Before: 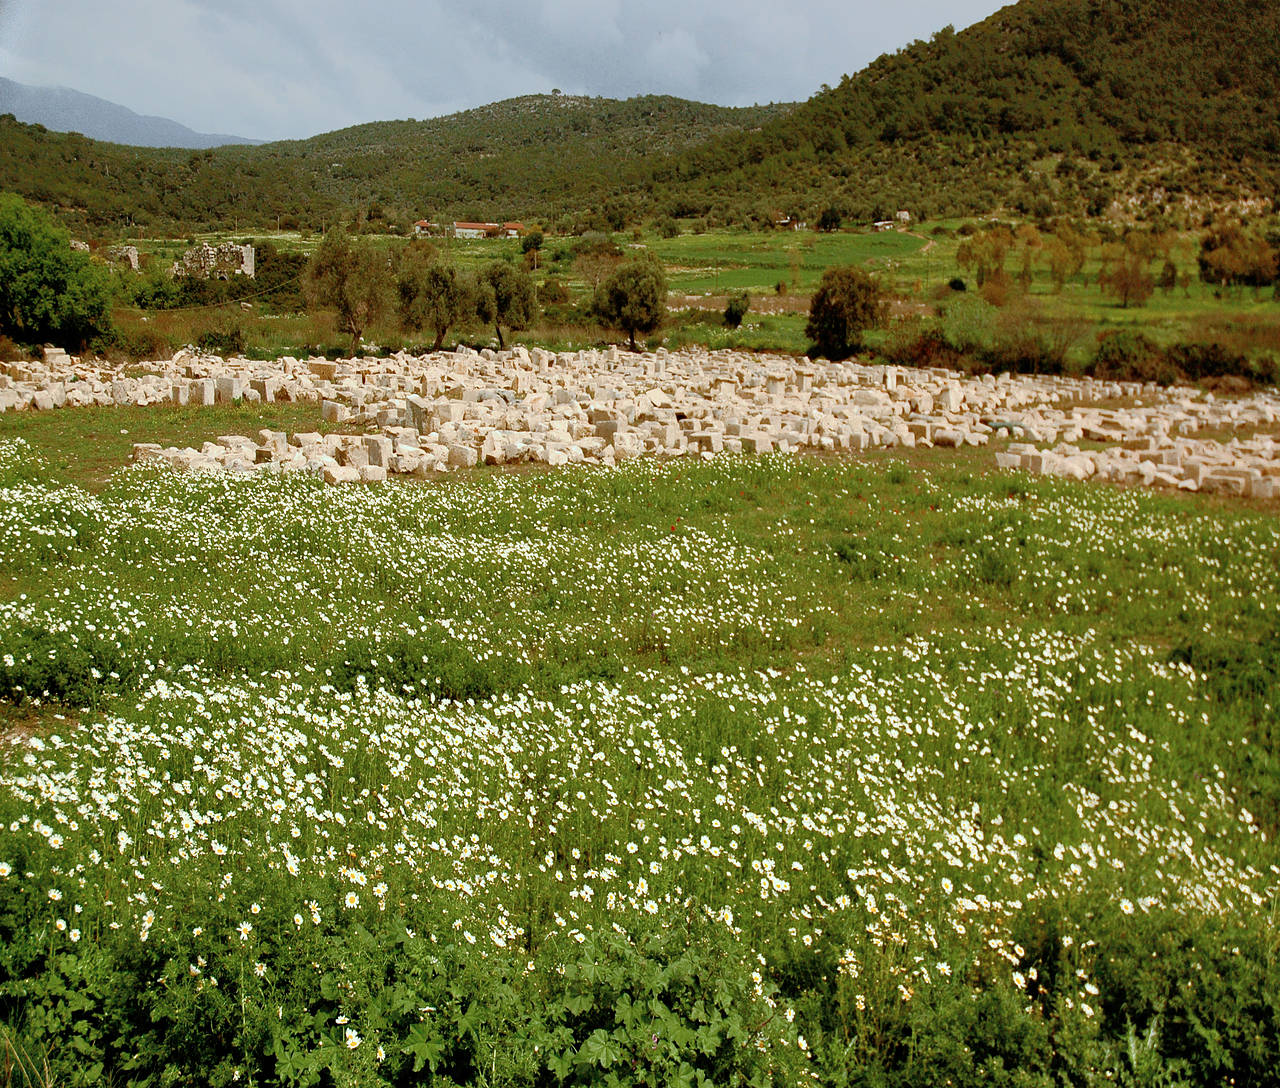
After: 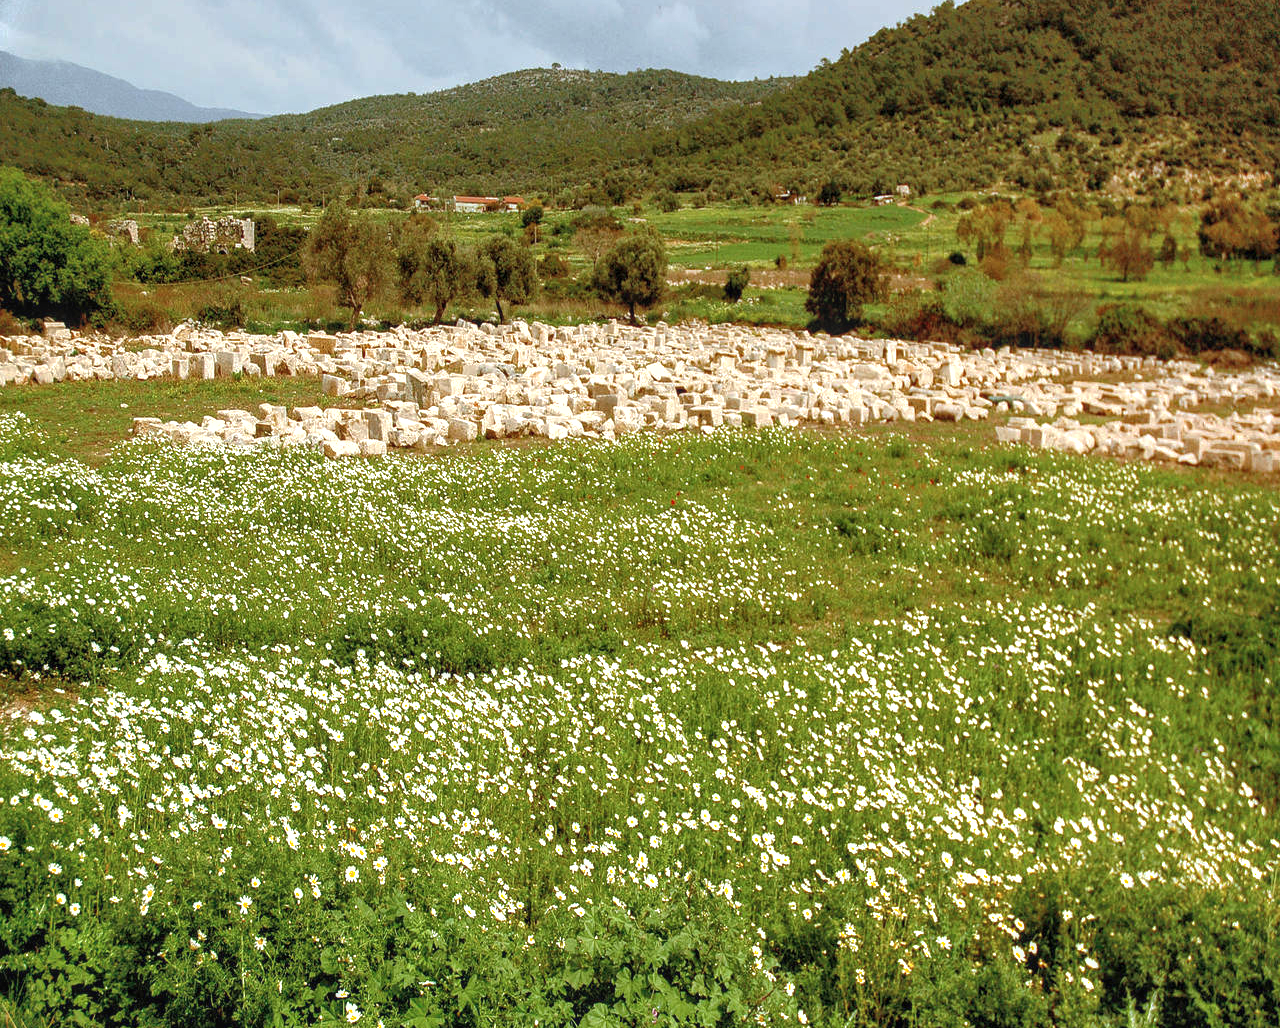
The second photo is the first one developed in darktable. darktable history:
tone equalizer: on, module defaults
local contrast: on, module defaults
exposure: black level correction -0.002, exposure 0.54 EV, compensate highlight preservation false
shadows and highlights: on, module defaults
crop and rotate: top 2.479%, bottom 3.018%
